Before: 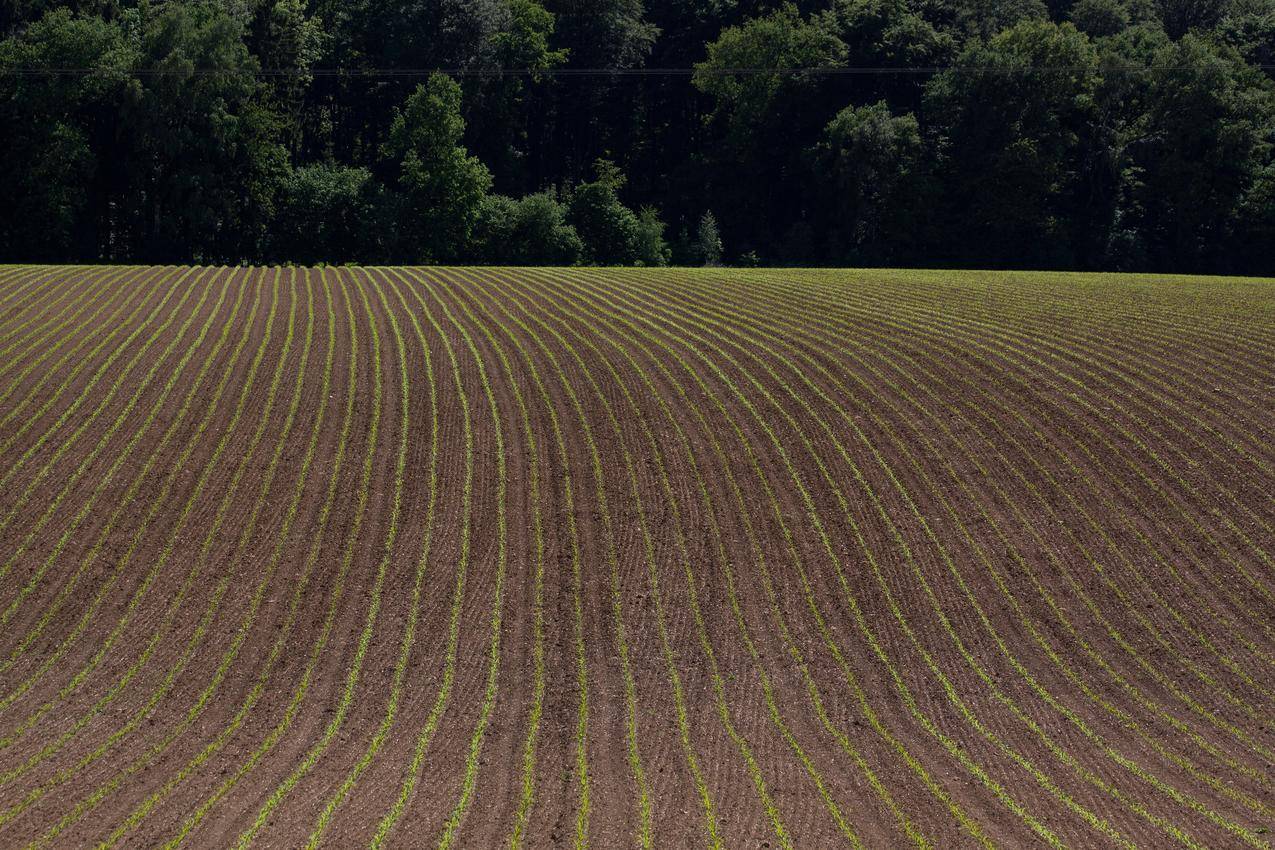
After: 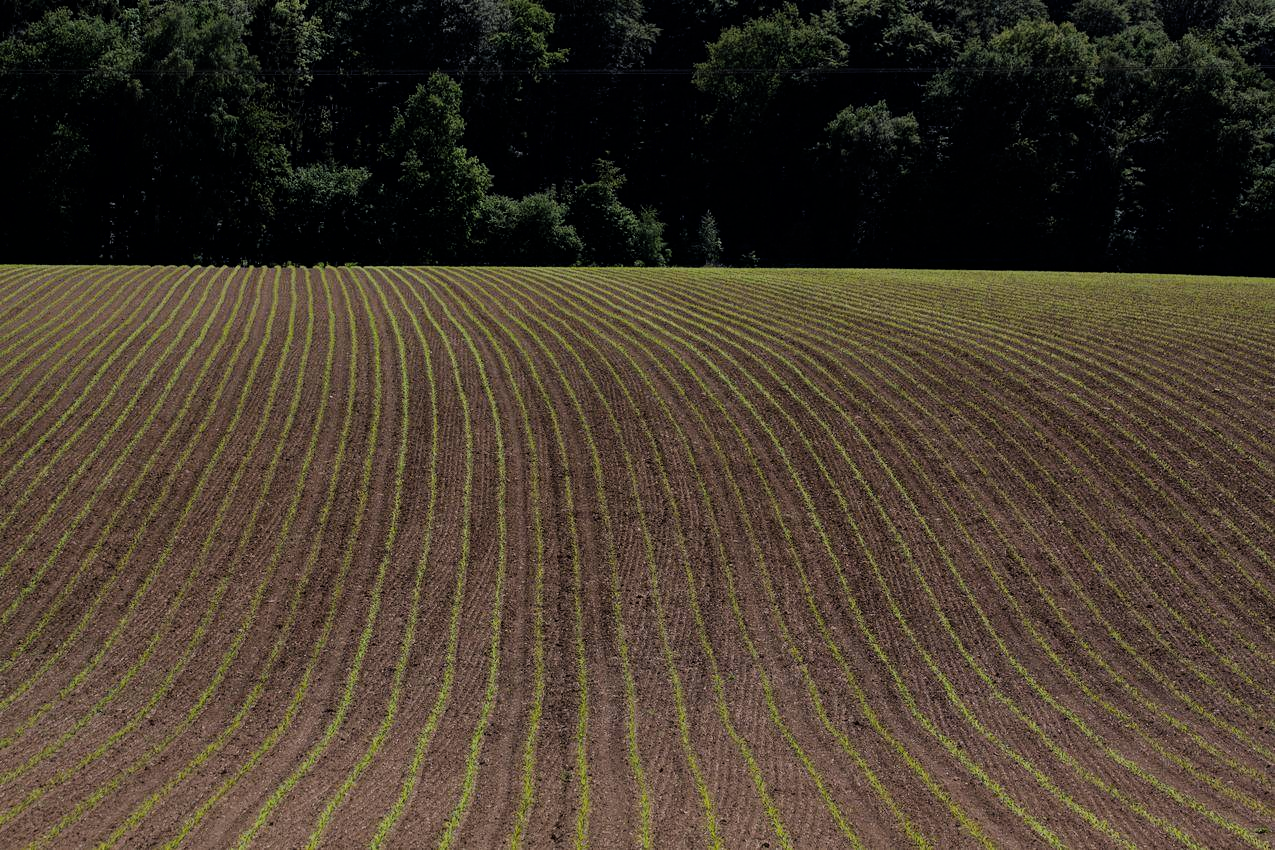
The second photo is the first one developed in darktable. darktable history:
filmic rgb: black relative exposure -7.15 EV, white relative exposure 5.36 EV, hardness 3.02, color science v6 (2022)
exposure: compensate highlight preservation false
